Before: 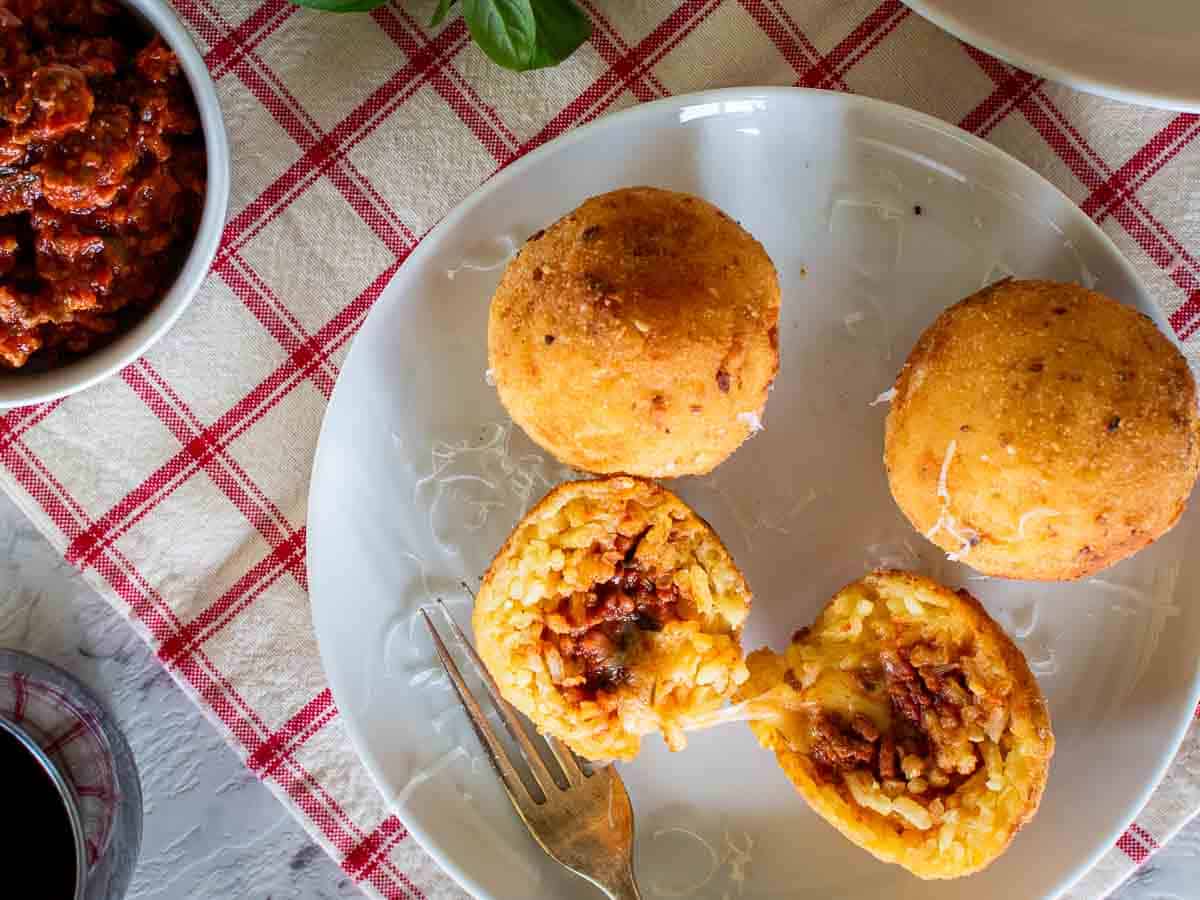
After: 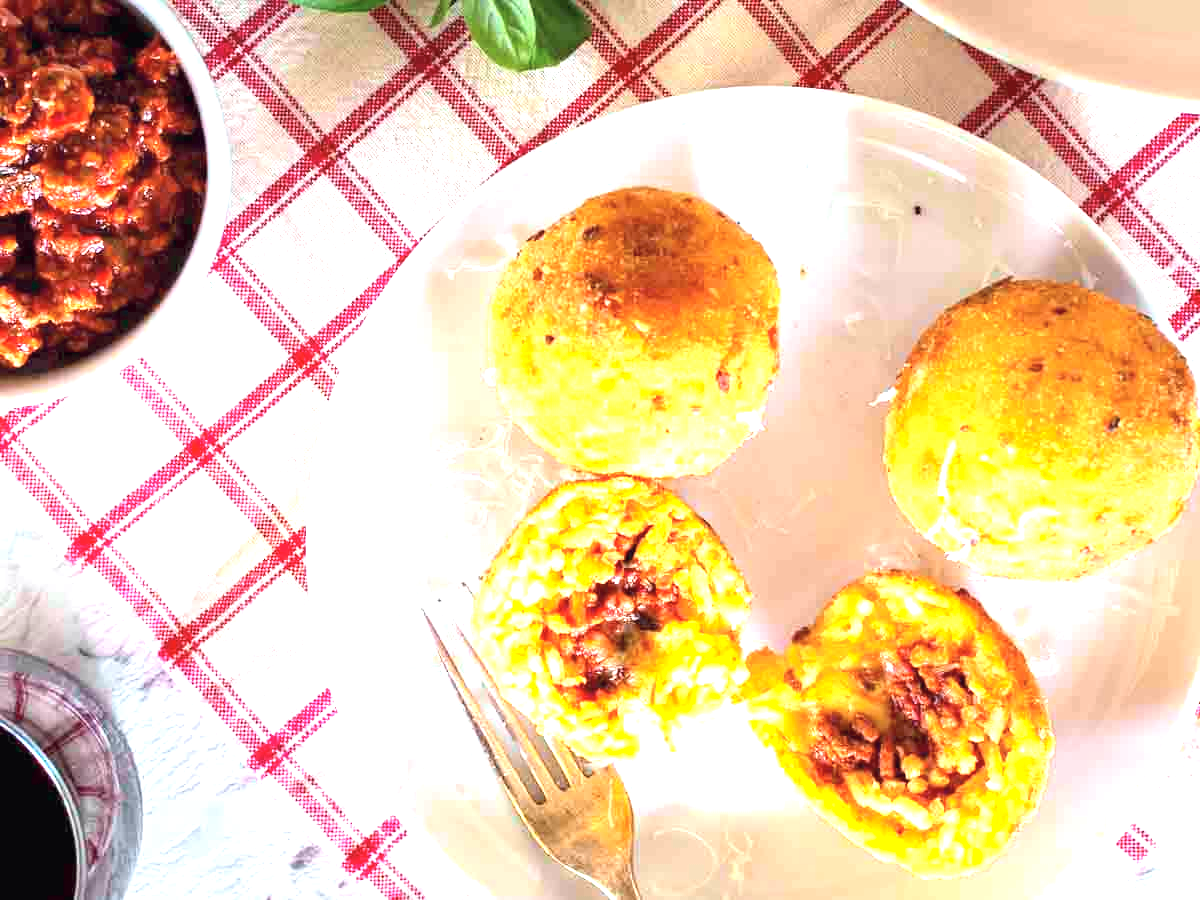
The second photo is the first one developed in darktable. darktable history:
exposure: black level correction 0, exposure 1.975 EV, compensate exposure bias true, compensate highlight preservation false
tone equalizer: on, module defaults
tone curve: curves: ch0 [(0, 0) (0.822, 0.825) (0.994, 0.955)]; ch1 [(0, 0) (0.226, 0.261) (0.383, 0.397) (0.46, 0.46) (0.498, 0.501) (0.524, 0.543) (0.578, 0.575) (1, 1)]; ch2 [(0, 0) (0.438, 0.456) (0.5, 0.495) (0.547, 0.515) (0.597, 0.58) (0.629, 0.603) (1, 1)], color space Lab, independent channels, preserve colors none
